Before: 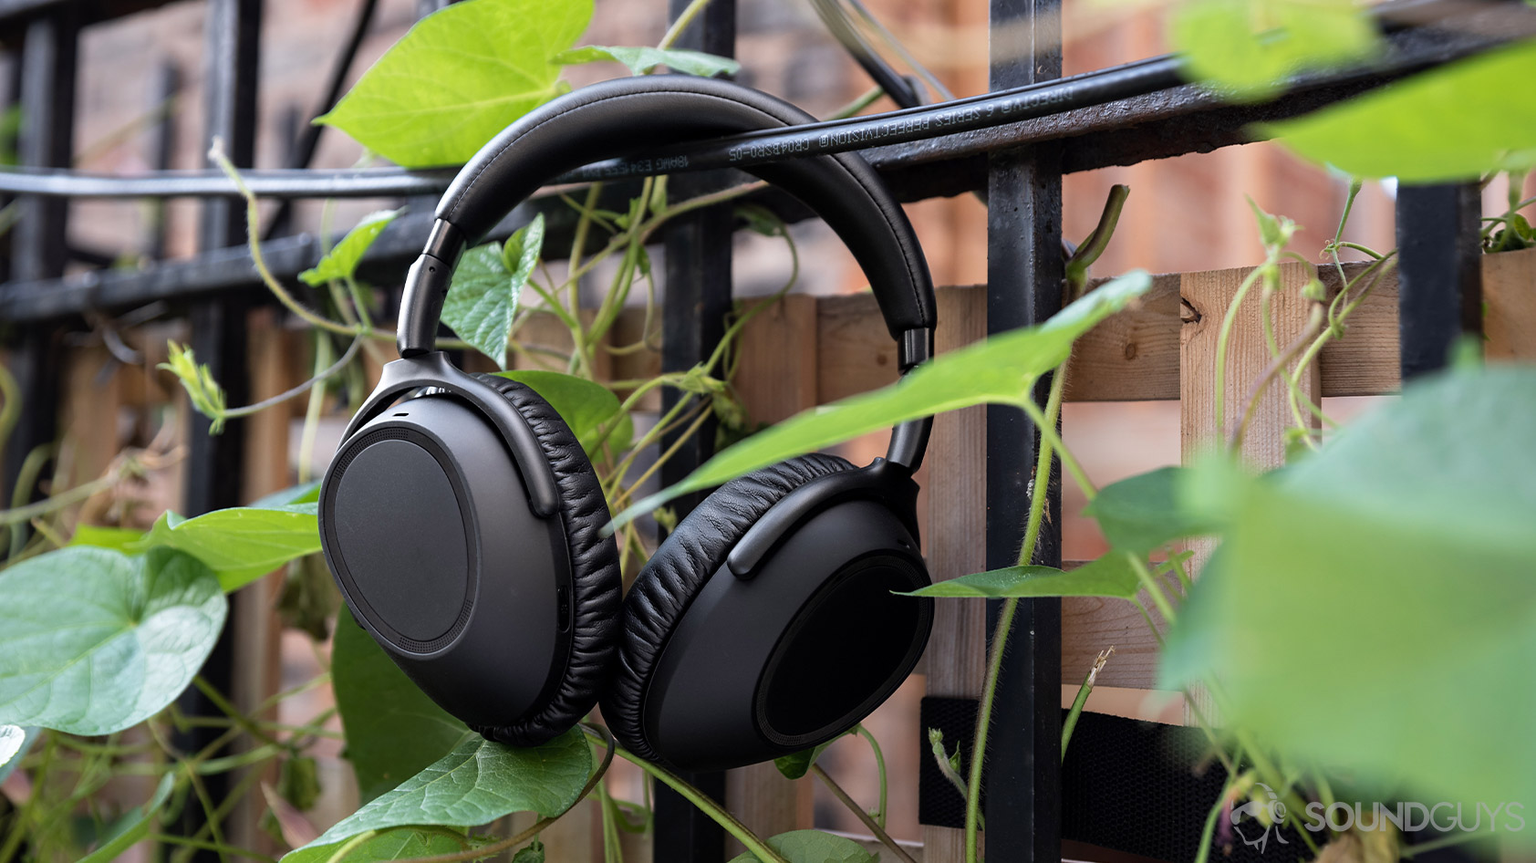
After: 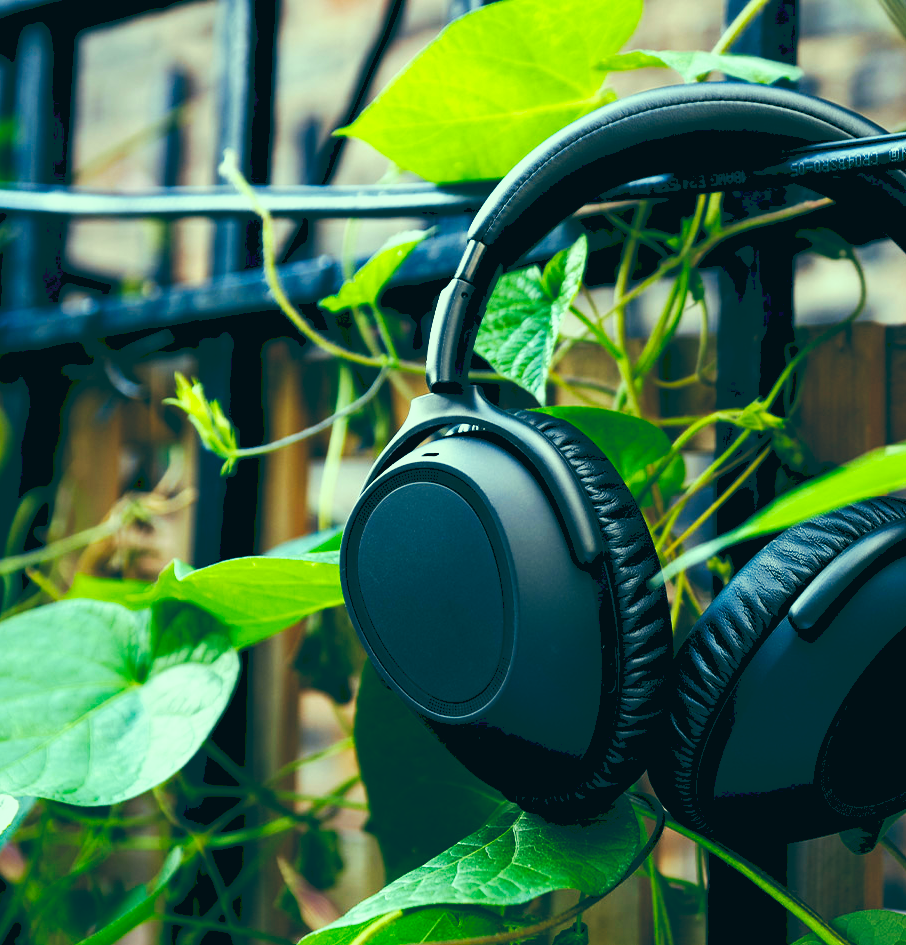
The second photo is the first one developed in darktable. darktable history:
tone curve: curves: ch0 [(0, 0) (0.003, 0.156) (0.011, 0.156) (0.025, 0.161) (0.044, 0.161) (0.069, 0.161) (0.1, 0.166) (0.136, 0.168) (0.177, 0.179) (0.224, 0.202) (0.277, 0.241) (0.335, 0.296) (0.399, 0.378) (0.468, 0.484) (0.543, 0.604) (0.623, 0.728) (0.709, 0.822) (0.801, 0.918) (0.898, 0.98) (1, 1)], preserve colors none
color balance rgb: shadows lift › chroma 3%, shadows lift › hue 280.8°, power › hue 330°, highlights gain › chroma 3%, highlights gain › hue 75.6°, global offset › luminance -1%, perceptual saturation grading › global saturation 20%, perceptual saturation grading › highlights -25%, perceptual saturation grading › shadows 50%, global vibrance 20%
color correction: highlights a* -20.08, highlights b* 9.8, shadows a* -20.4, shadows b* -10.76
crop: left 0.587%, right 45.588%, bottom 0.086%
